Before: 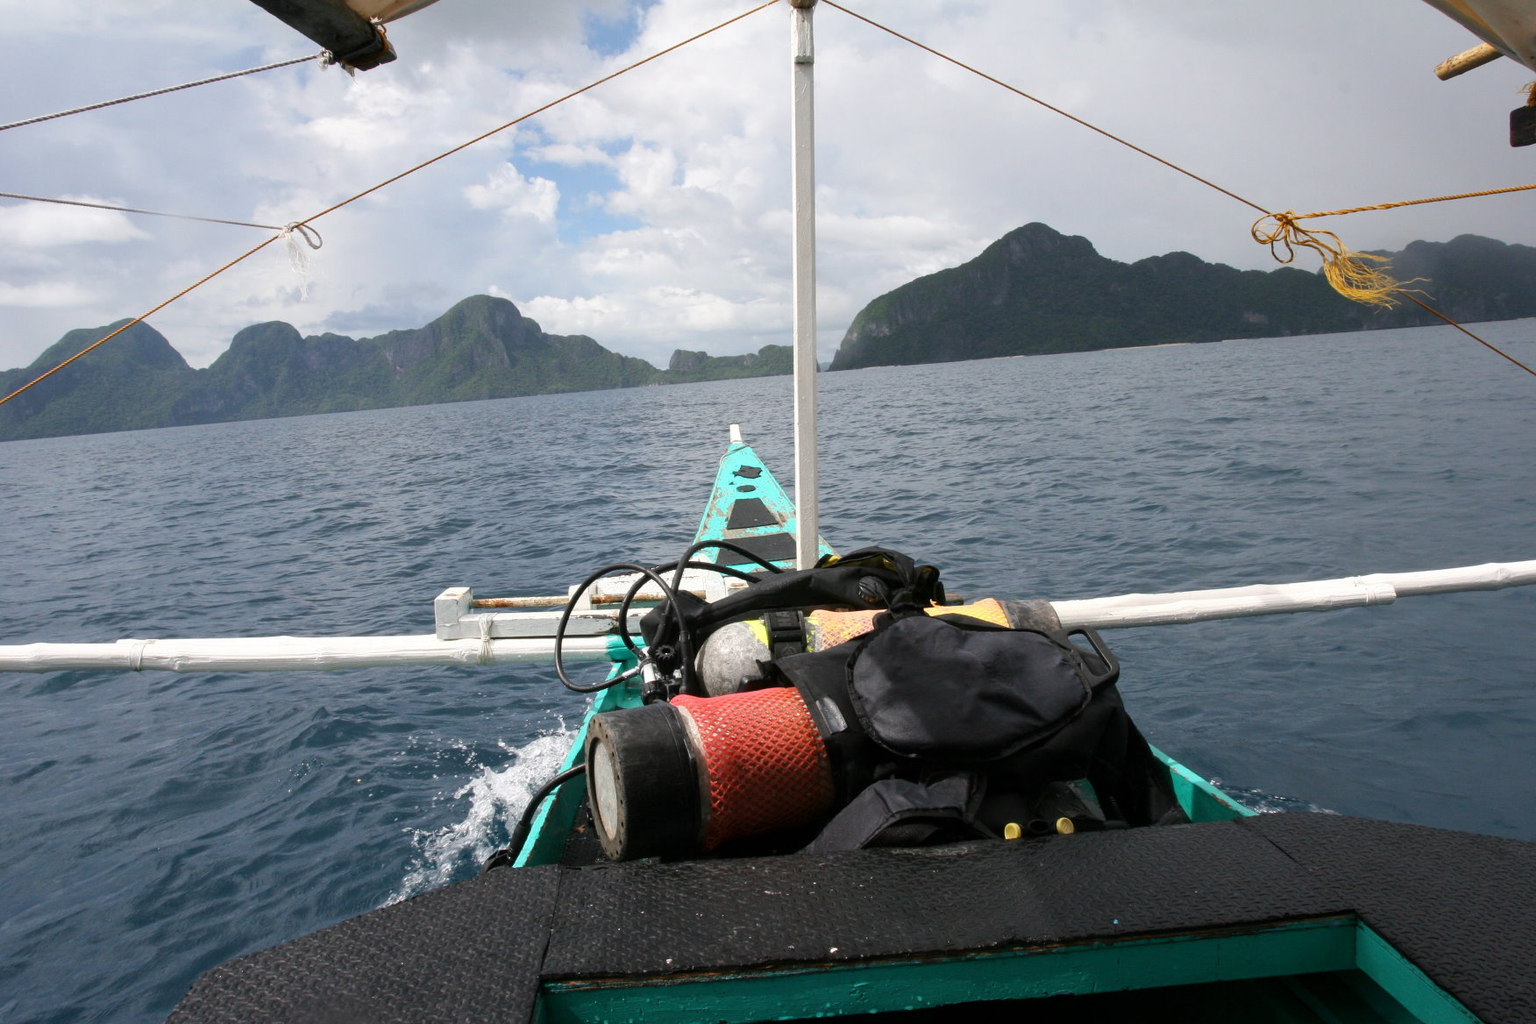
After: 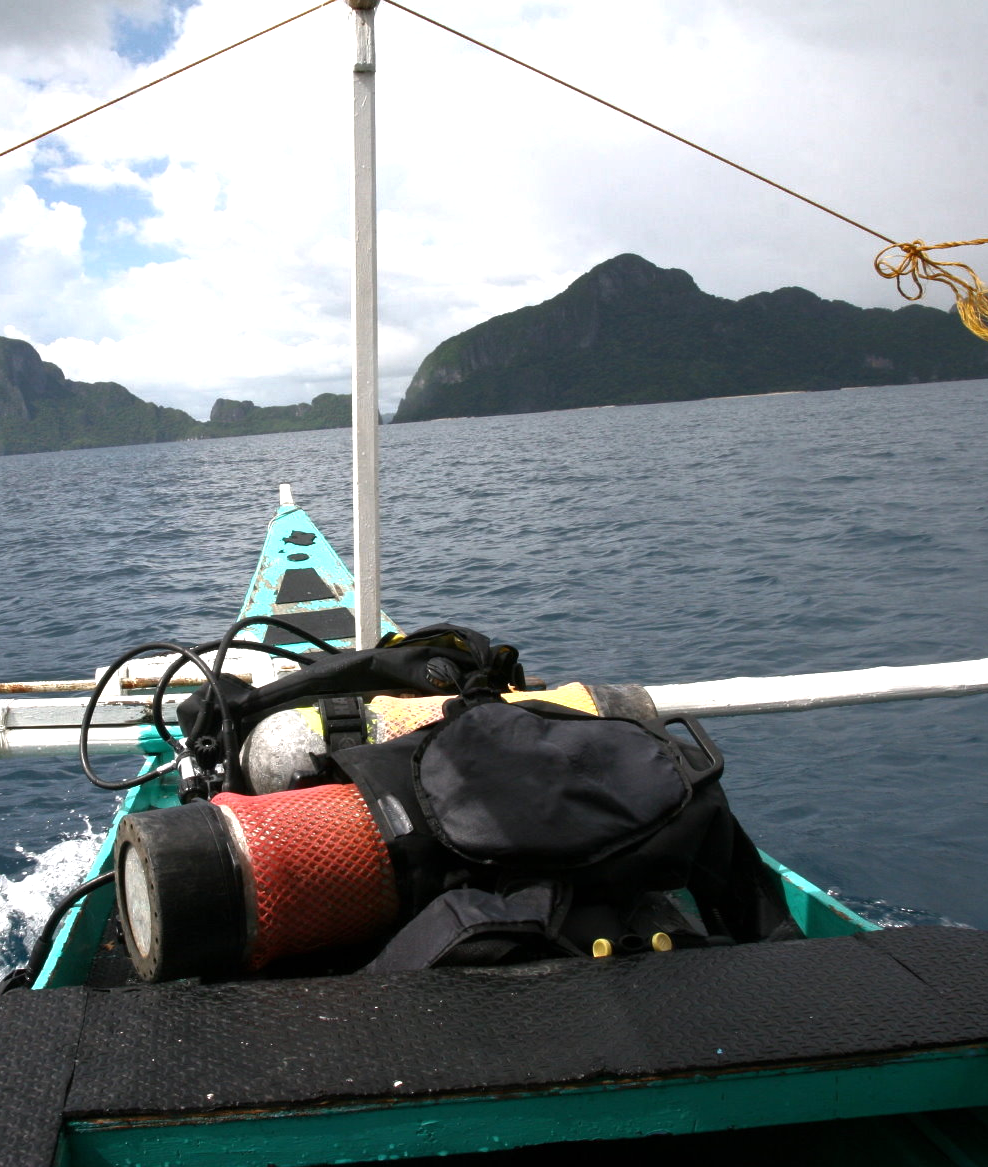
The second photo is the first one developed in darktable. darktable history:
crop: left 31.57%, top 0.024%, right 12.015%
tone equalizer: -8 EV 0.001 EV, -7 EV -0.001 EV, -6 EV 0.002 EV, -5 EV -0.035 EV, -4 EV -0.126 EV, -3 EV -0.142 EV, -2 EV 0.221 EV, -1 EV 0.718 EV, +0 EV 0.477 EV, edges refinement/feathering 500, mask exposure compensation -1.57 EV, preserve details no
